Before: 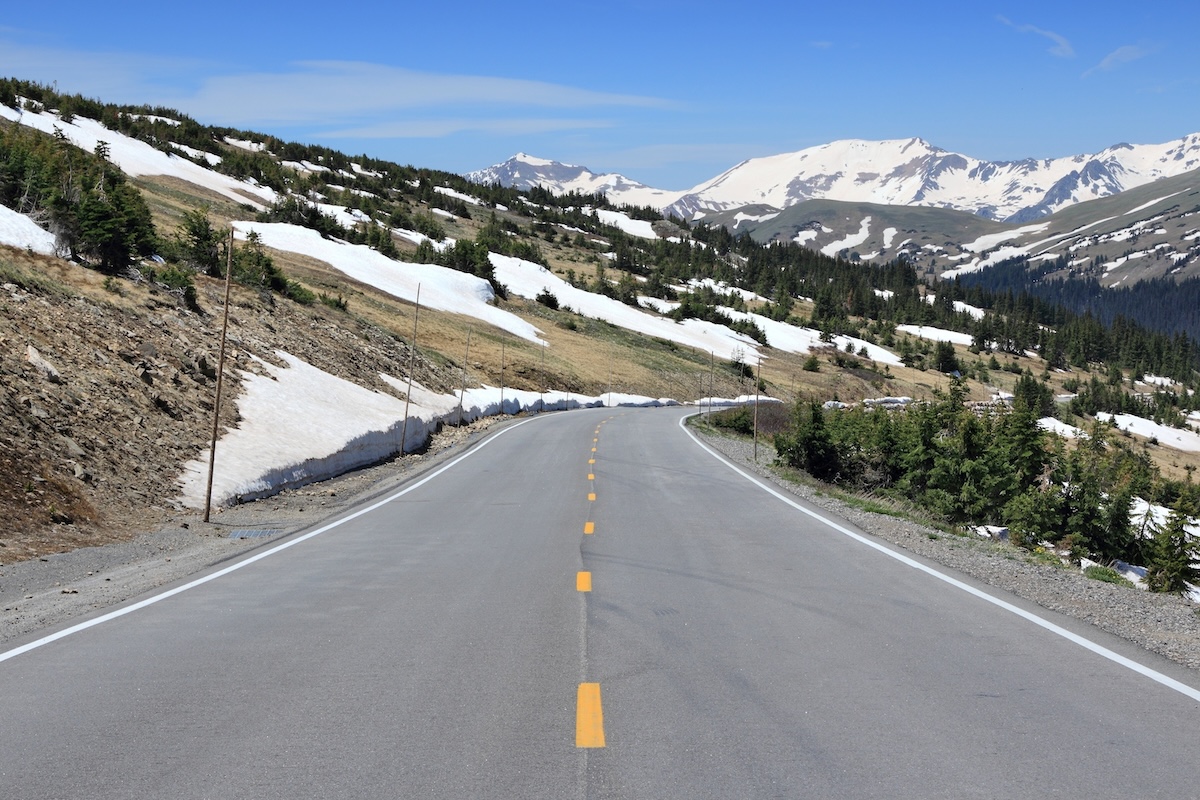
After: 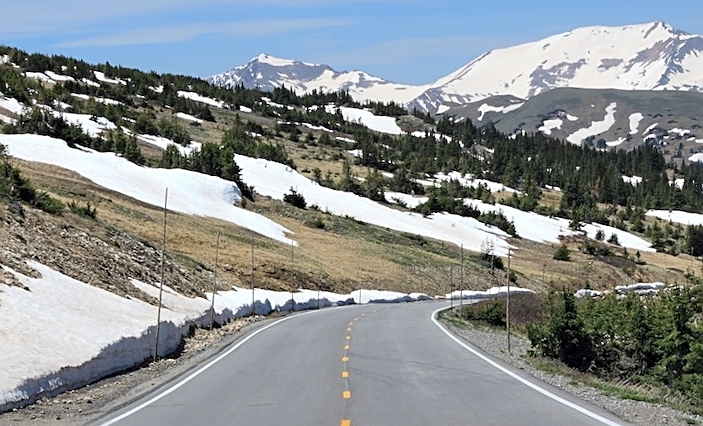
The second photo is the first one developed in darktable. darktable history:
rotate and perspective: rotation -2.22°, lens shift (horizontal) -0.022, automatic cropping off
crop: left 20.932%, top 15.471%, right 21.848%, bottom 34.081%
sharpen: on, module defaults
